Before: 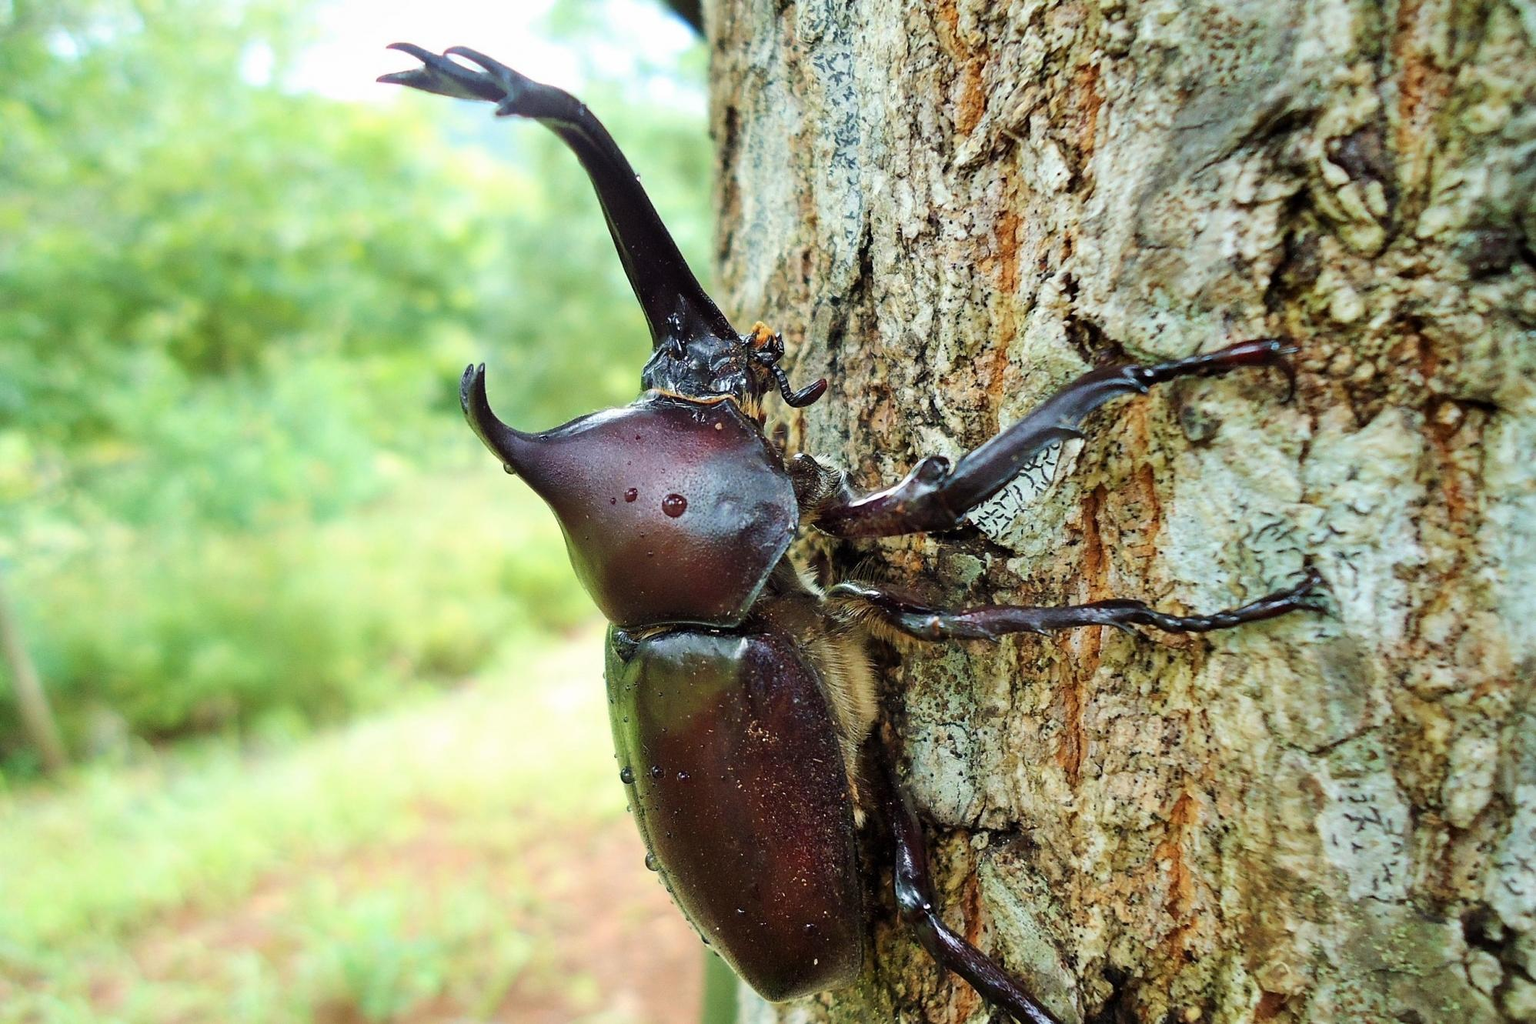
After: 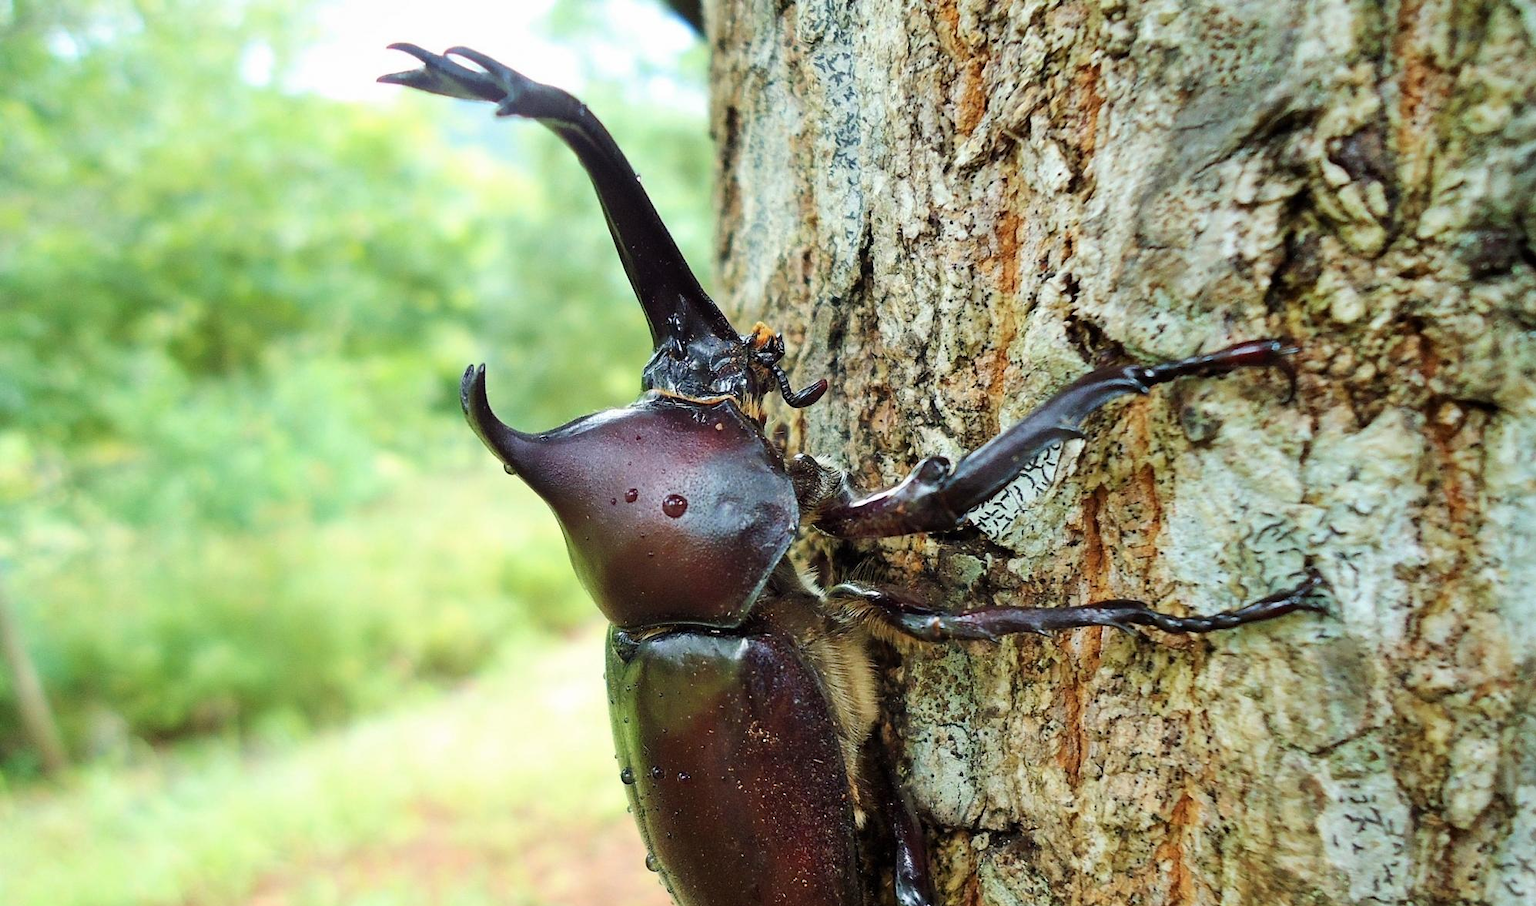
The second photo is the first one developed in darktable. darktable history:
crop and rotate: top 0%, bottom 11.516%
